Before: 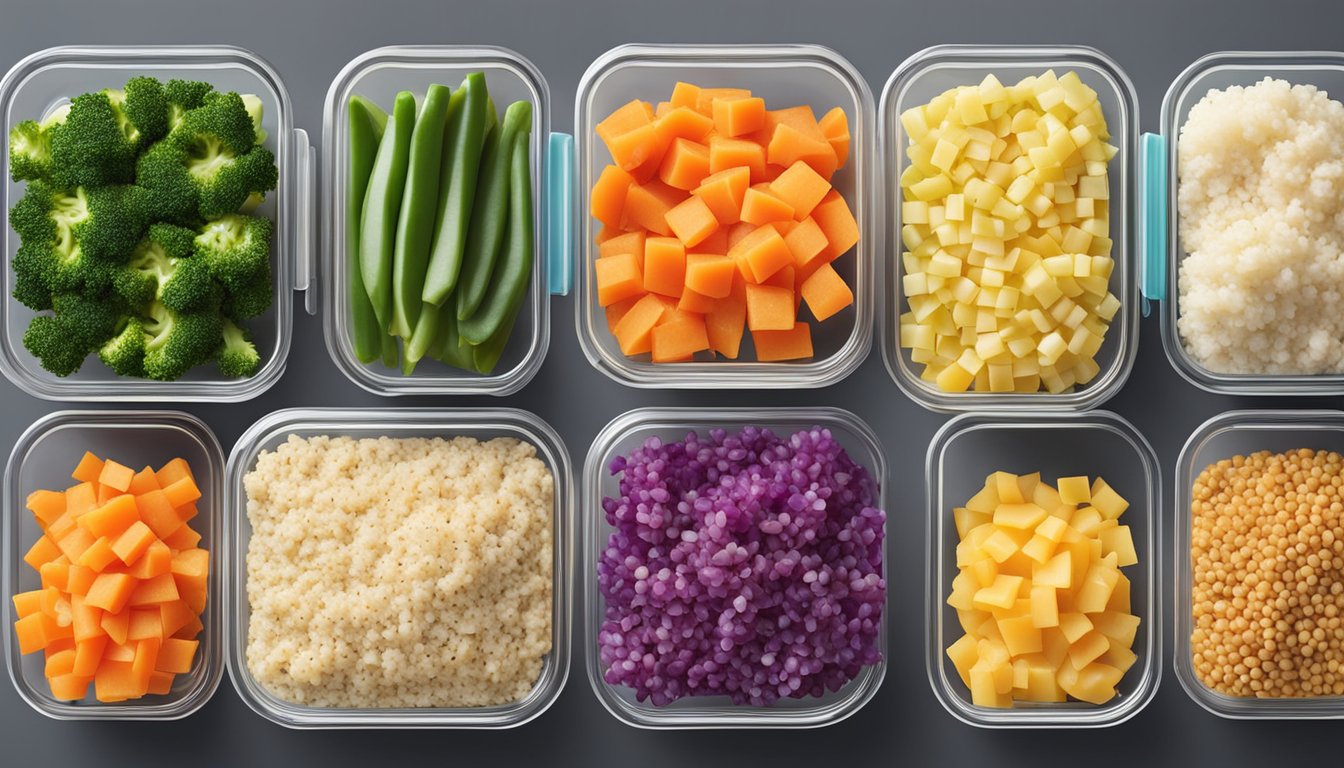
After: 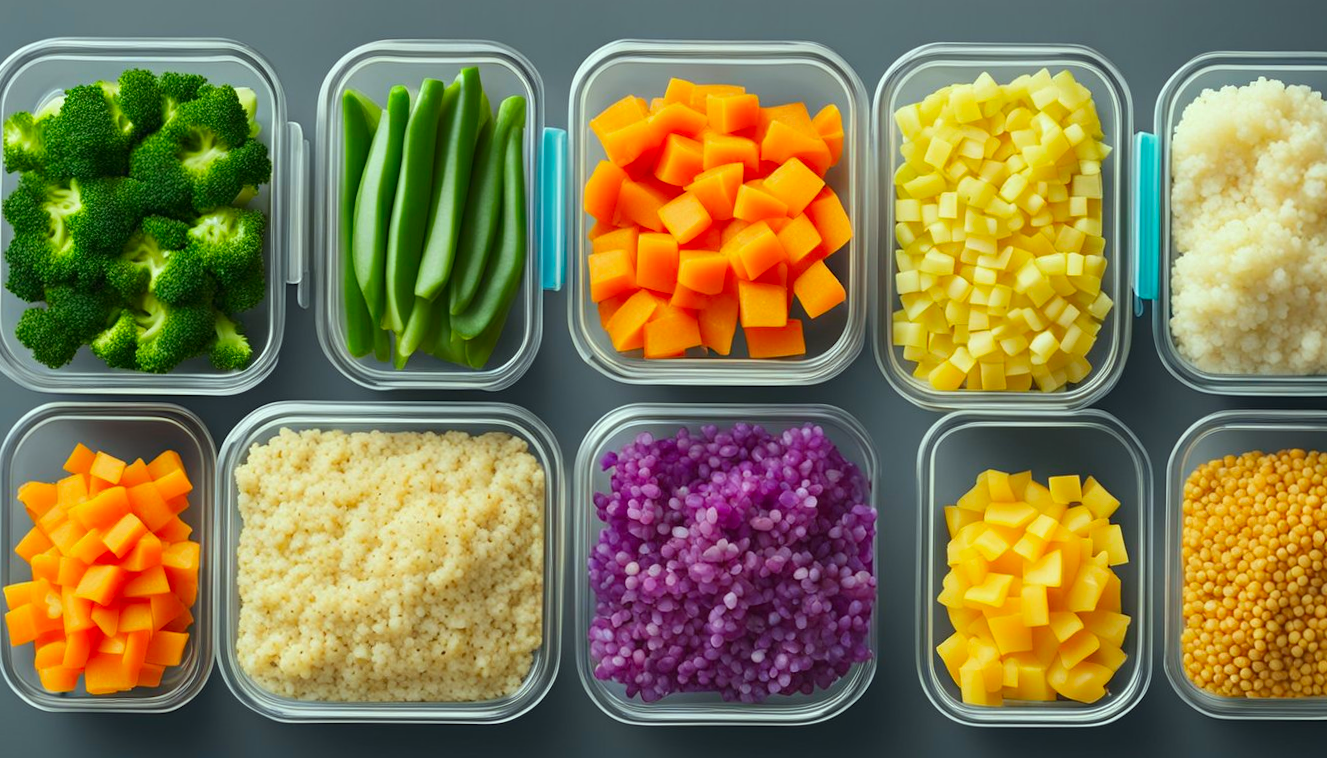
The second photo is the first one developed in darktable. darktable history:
color correction: highlights a* -7.35, highlights b* 1.53, shadows a* -2.95, saturation 1.4
crop and rotate: angle -0.404°
